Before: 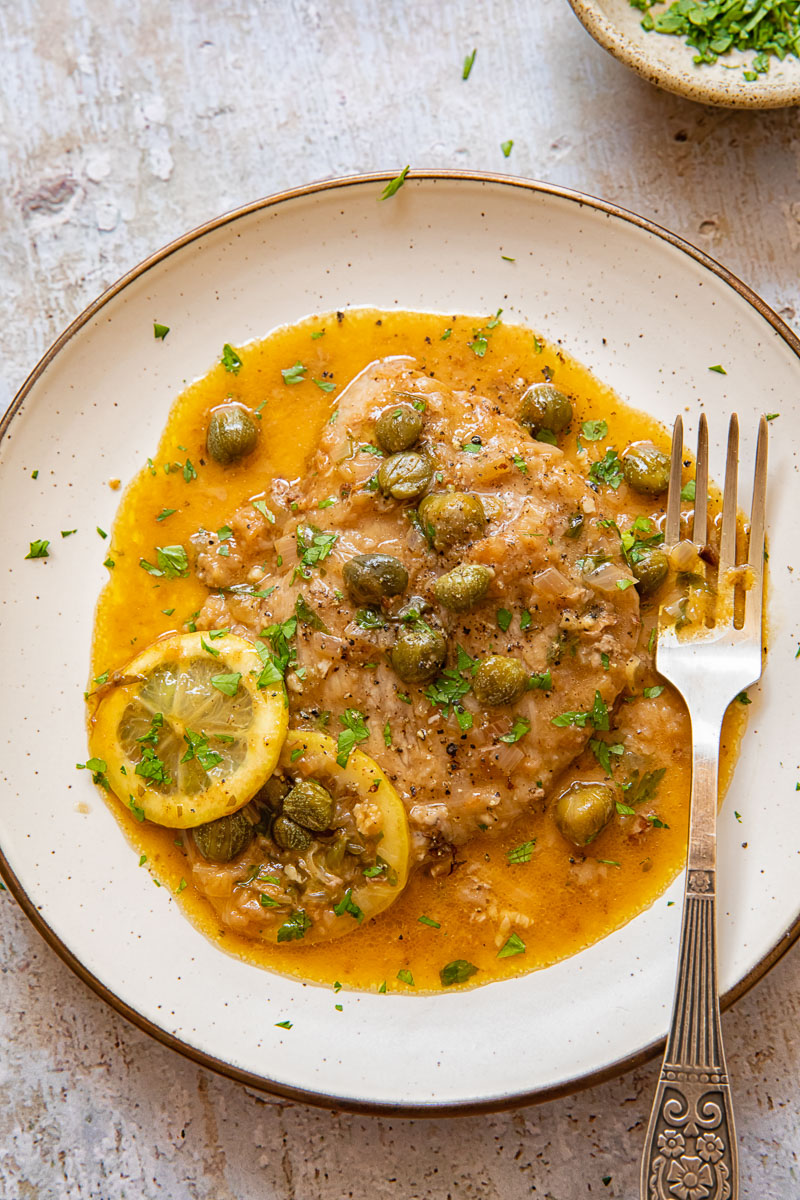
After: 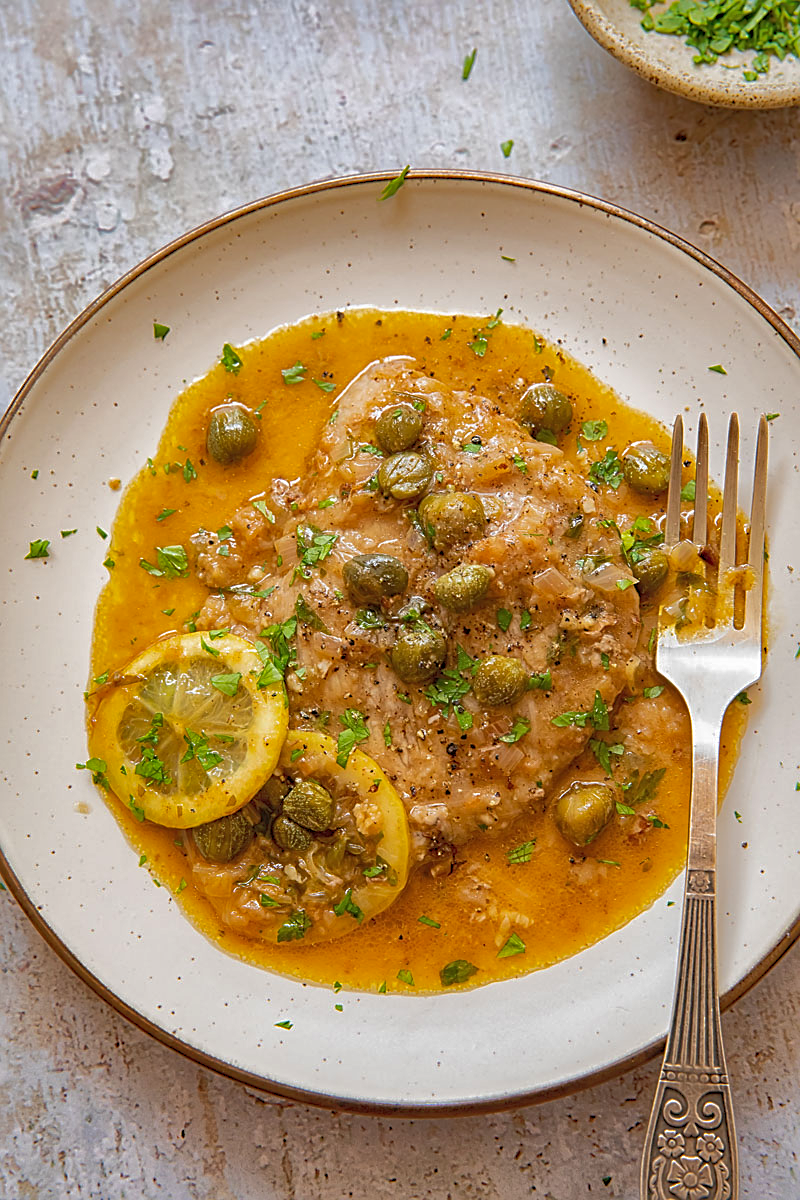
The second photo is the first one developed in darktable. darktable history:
shadows and highlights: shadows 60.07, highlights -59.96
sharpen: on, module defaults
